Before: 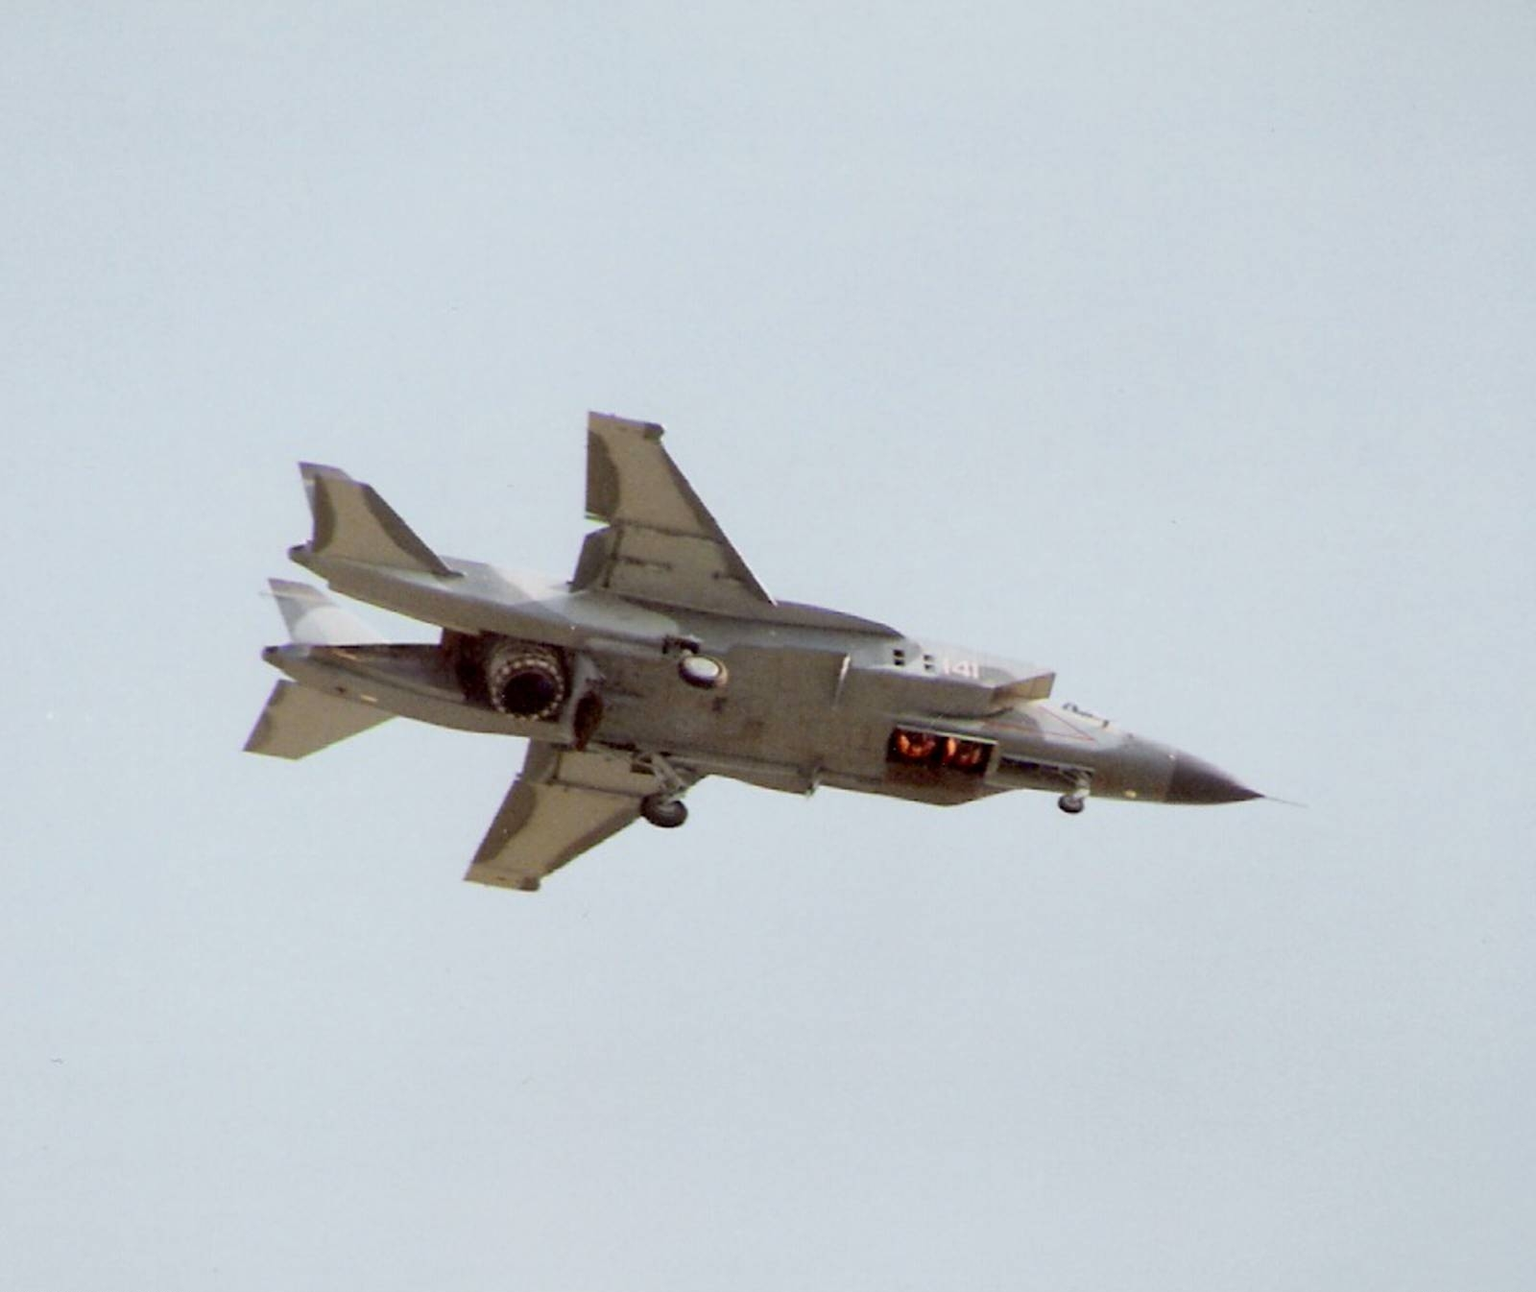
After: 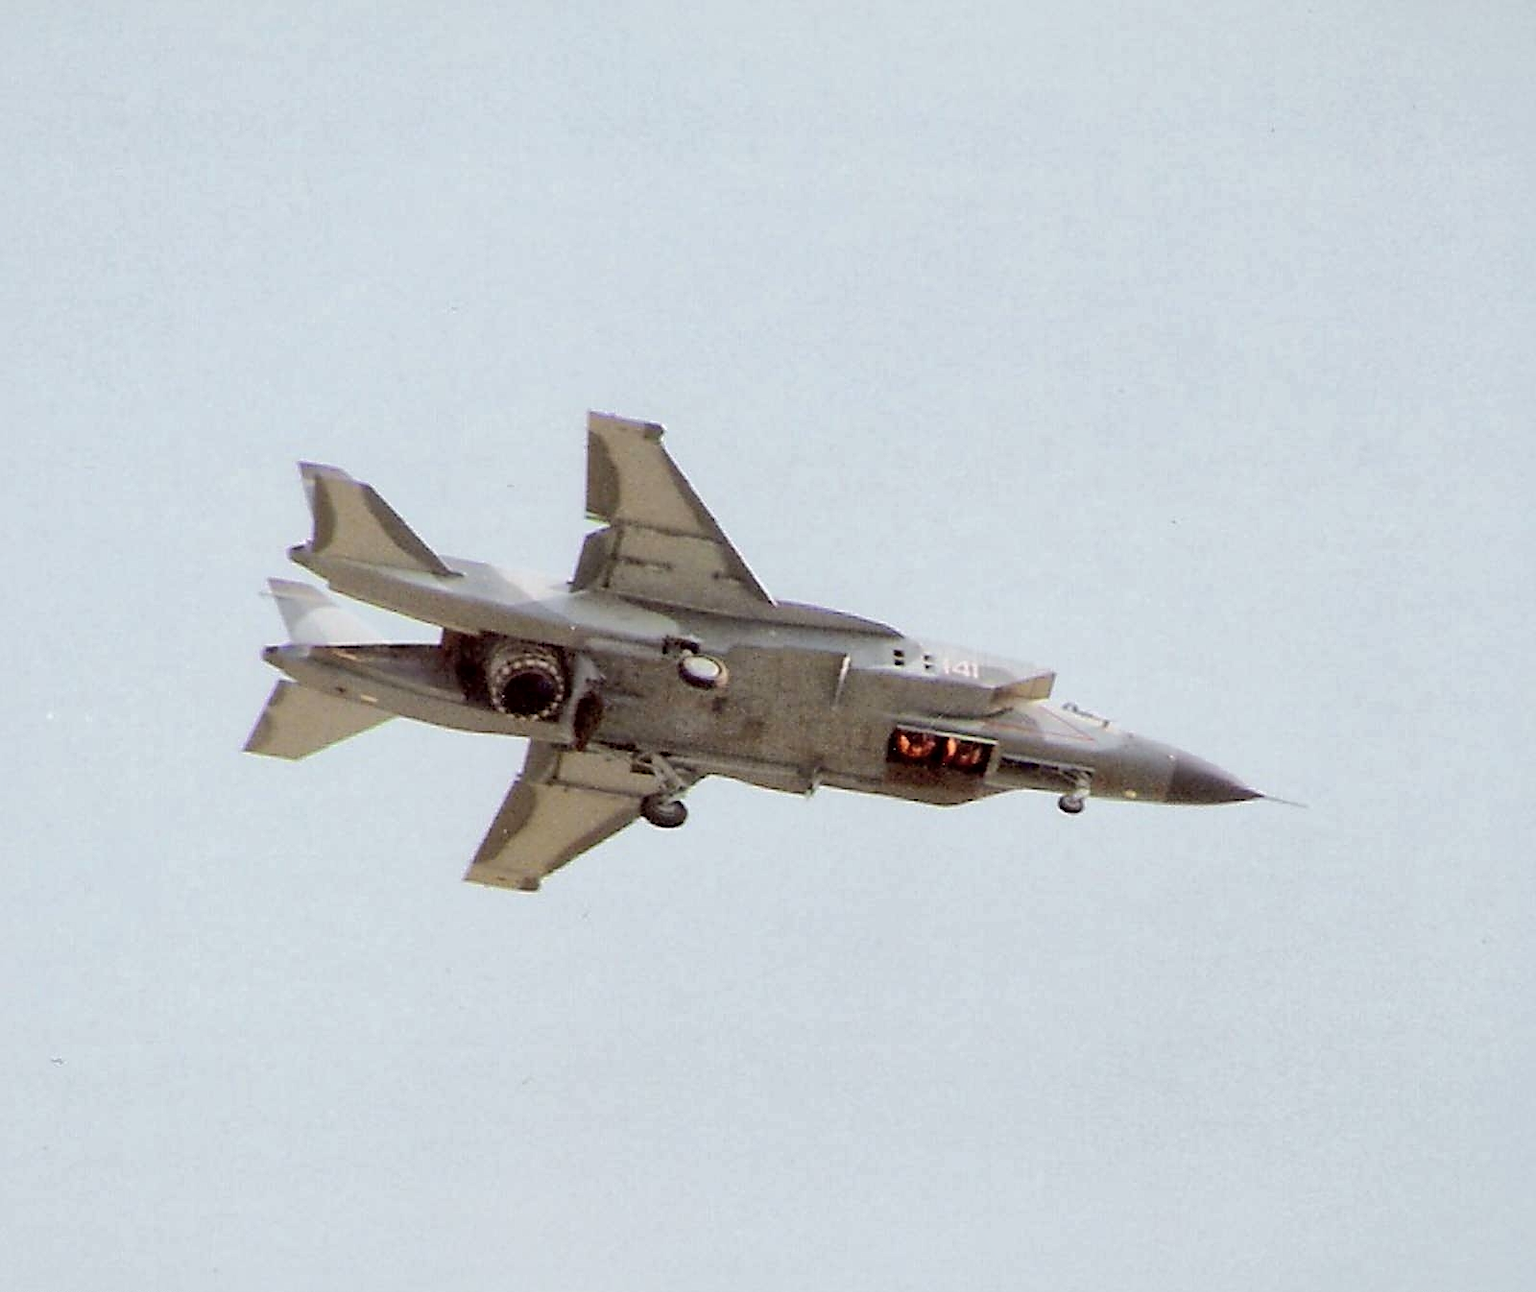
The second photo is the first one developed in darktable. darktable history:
global tonemap: drago (1, 100), detail 1
sharpen: radius 1.4, amount 1.25, threshold 0.7
